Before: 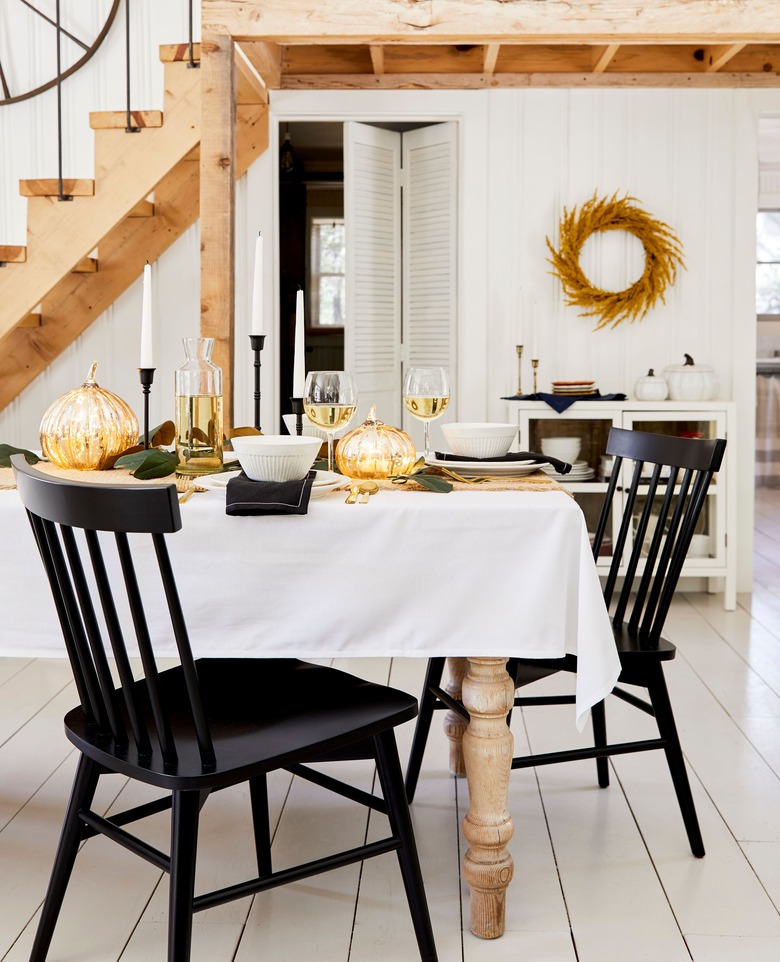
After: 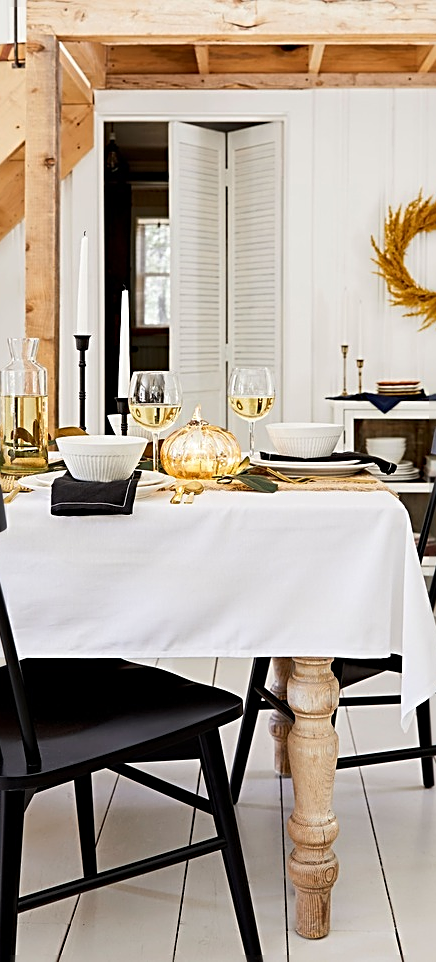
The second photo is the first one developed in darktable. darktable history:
crop and rotate: left 22.475%, right 21.567%
sharpen: radius 2.55, amount 0.652
